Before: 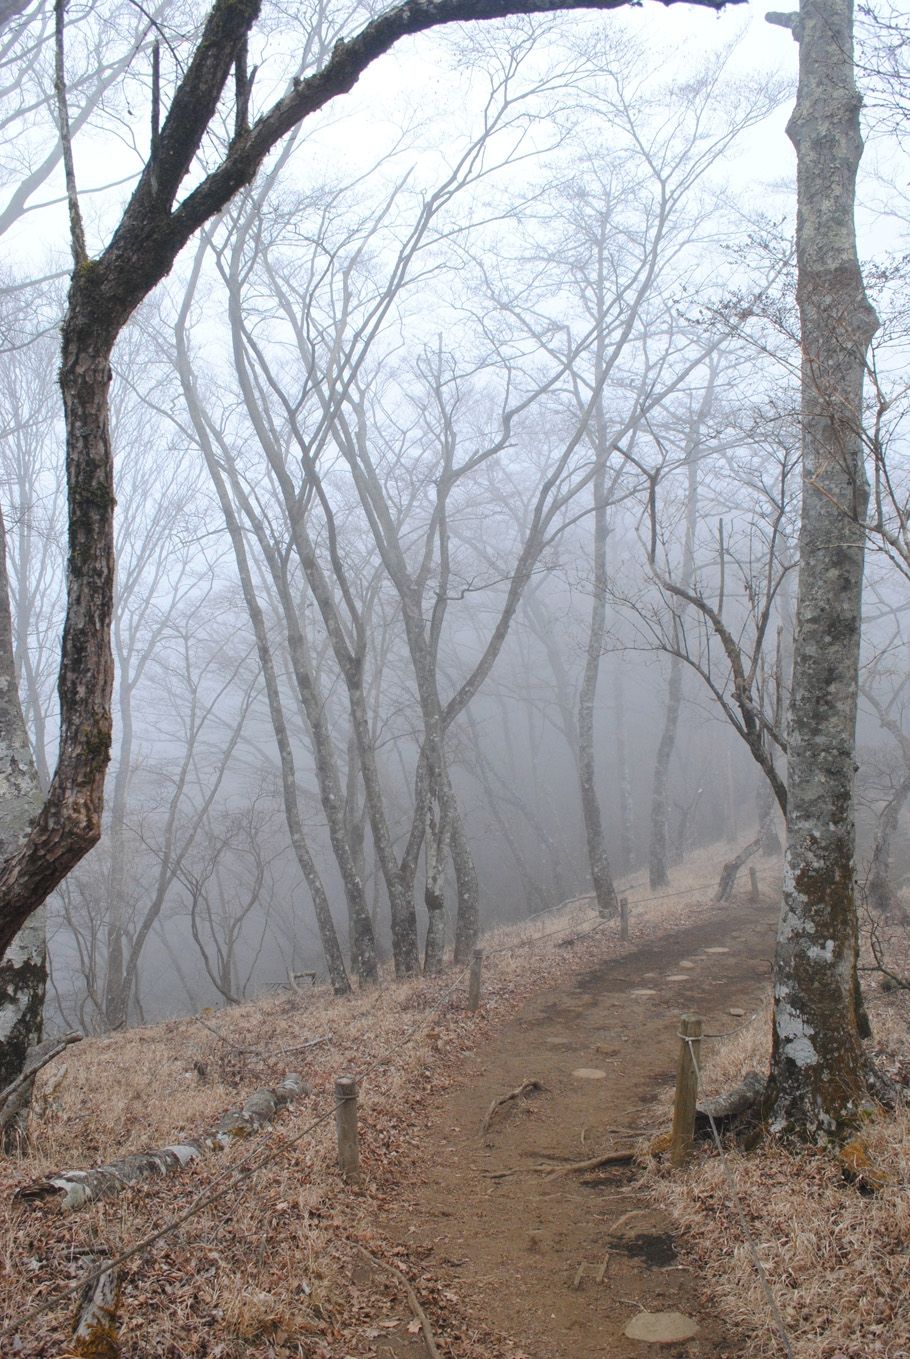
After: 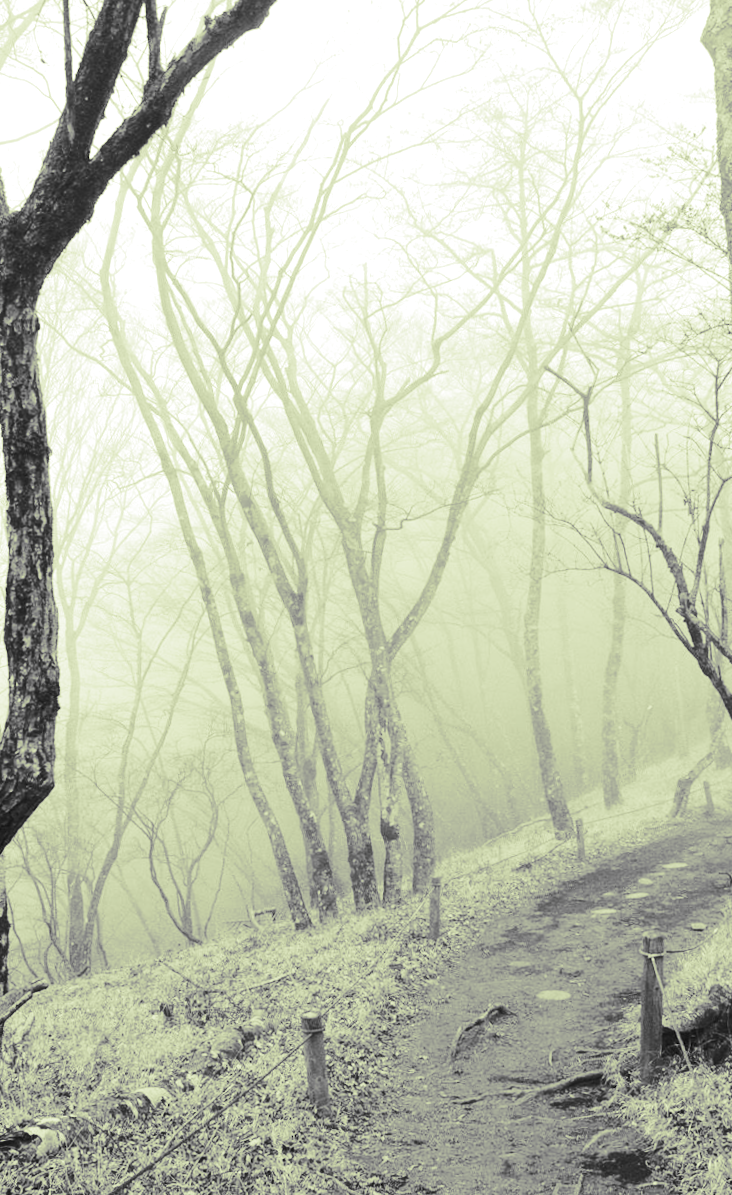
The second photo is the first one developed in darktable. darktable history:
crop and rotate: angle 1°, left 4.281%, top 0.642%, right 11.383%, bottom 2.486%
rotate and perspective: rotation -2.12°, lens shift (vertical) 0.009, lens shift (horizontal) -0.008, automatic cropping original format, crop left 0.036, crop right 0.964, crop top 0.05, crop bottom 0.959
split-toning: shadows › hue 290.82°, shadows › saturation 0.34, highlights › saturation 0.38, balance 0, compress 50%
contrast brightness saturation: contrast 0.1, saturation -0.36
monochrome: size 1
exposure: exposure 0.236 EV, compensate highlight preservation false
rgb curve: curves: ch0 [(0, 0) (0.284, 0.292) (0.505, 0.644) (1, 1)], compensate middle gray true
